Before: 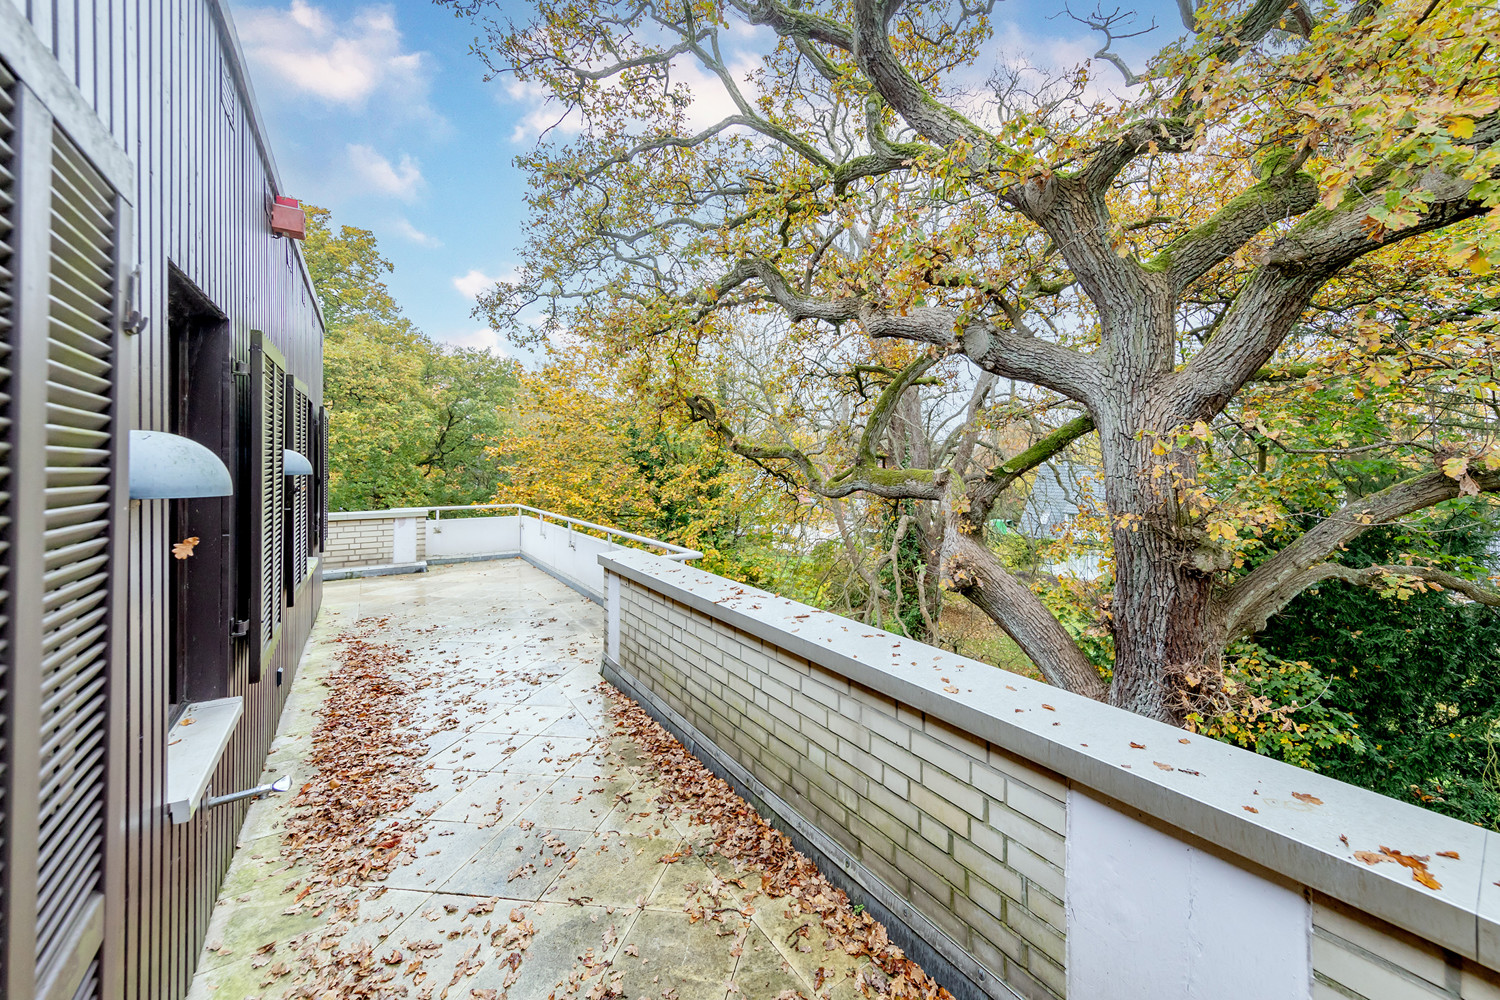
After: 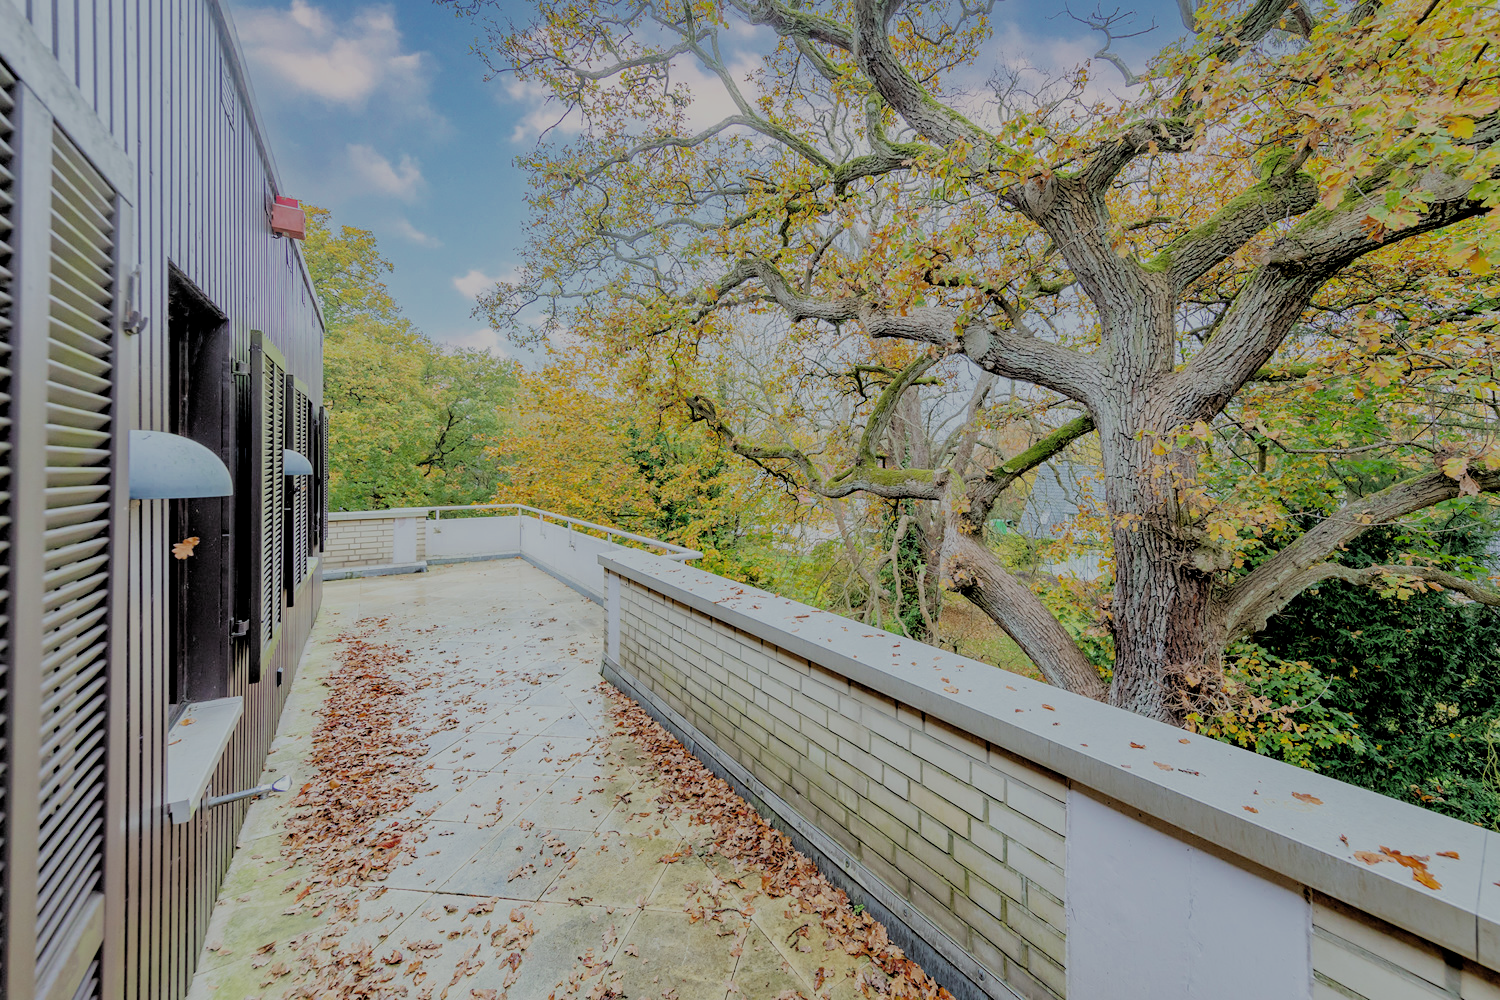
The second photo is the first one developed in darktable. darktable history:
filmic rgb: middle gray luminance 3.2%, black relative exposure -5.88 EV, white relative exposure 6.38 EV, dynamic range scaling 21.99%, target black luminance 0%, hardness 2.29, latitude 46.33%, contrast 0.776, highlights saturation mix 98.73%, shadows ↔ highlights balance 0.129%
